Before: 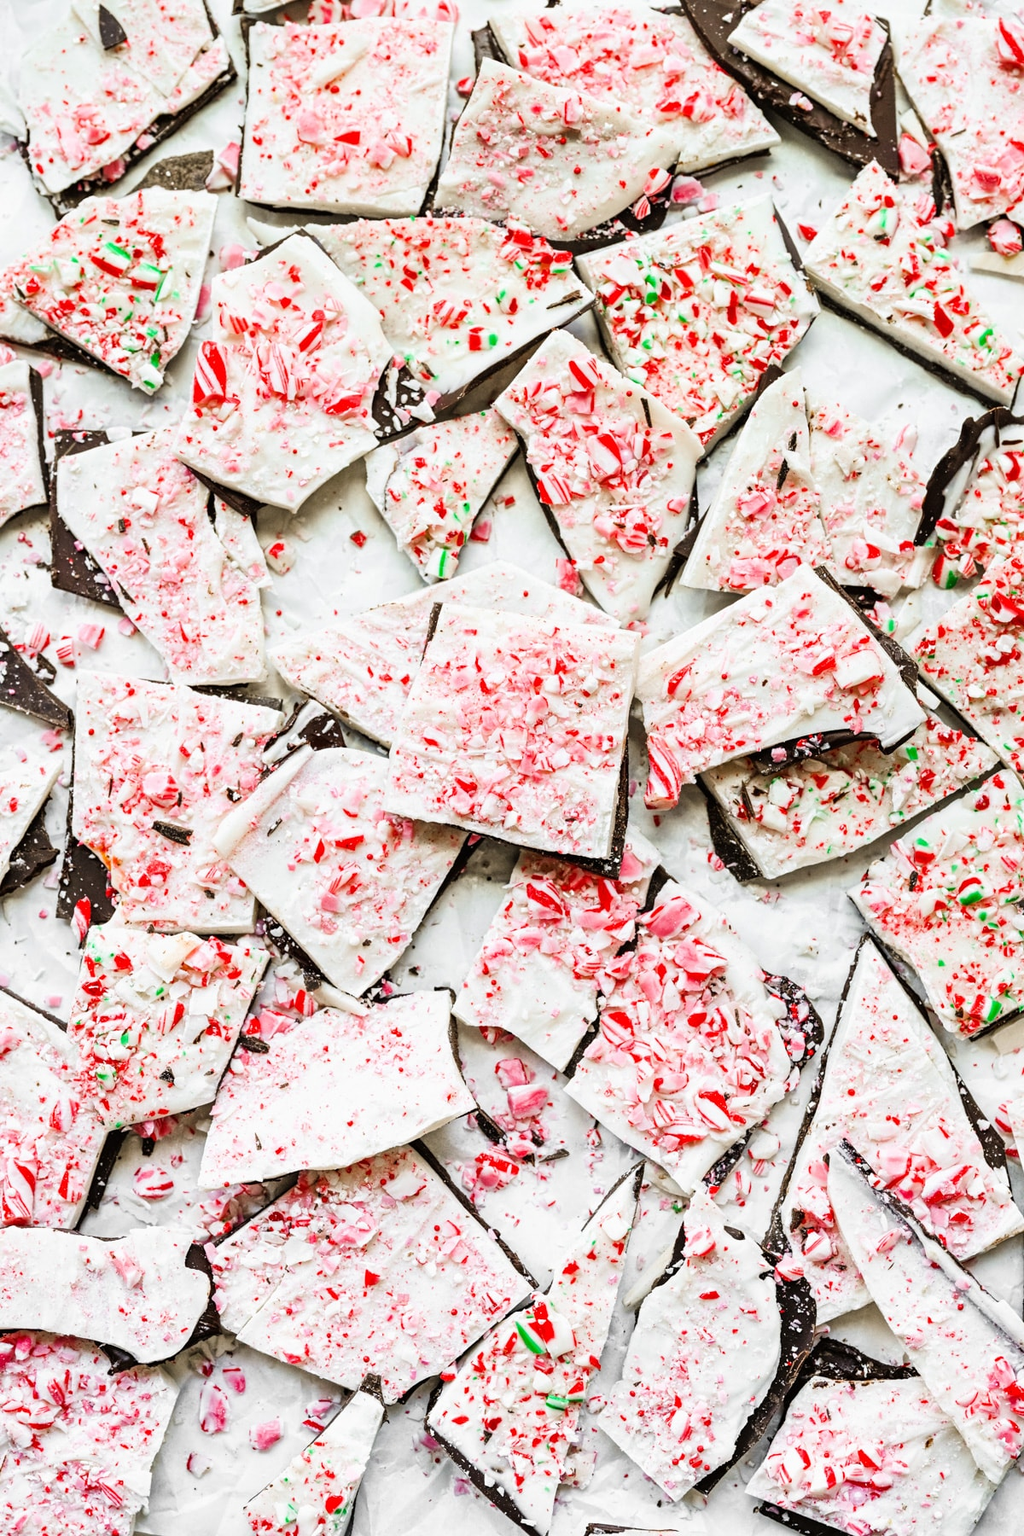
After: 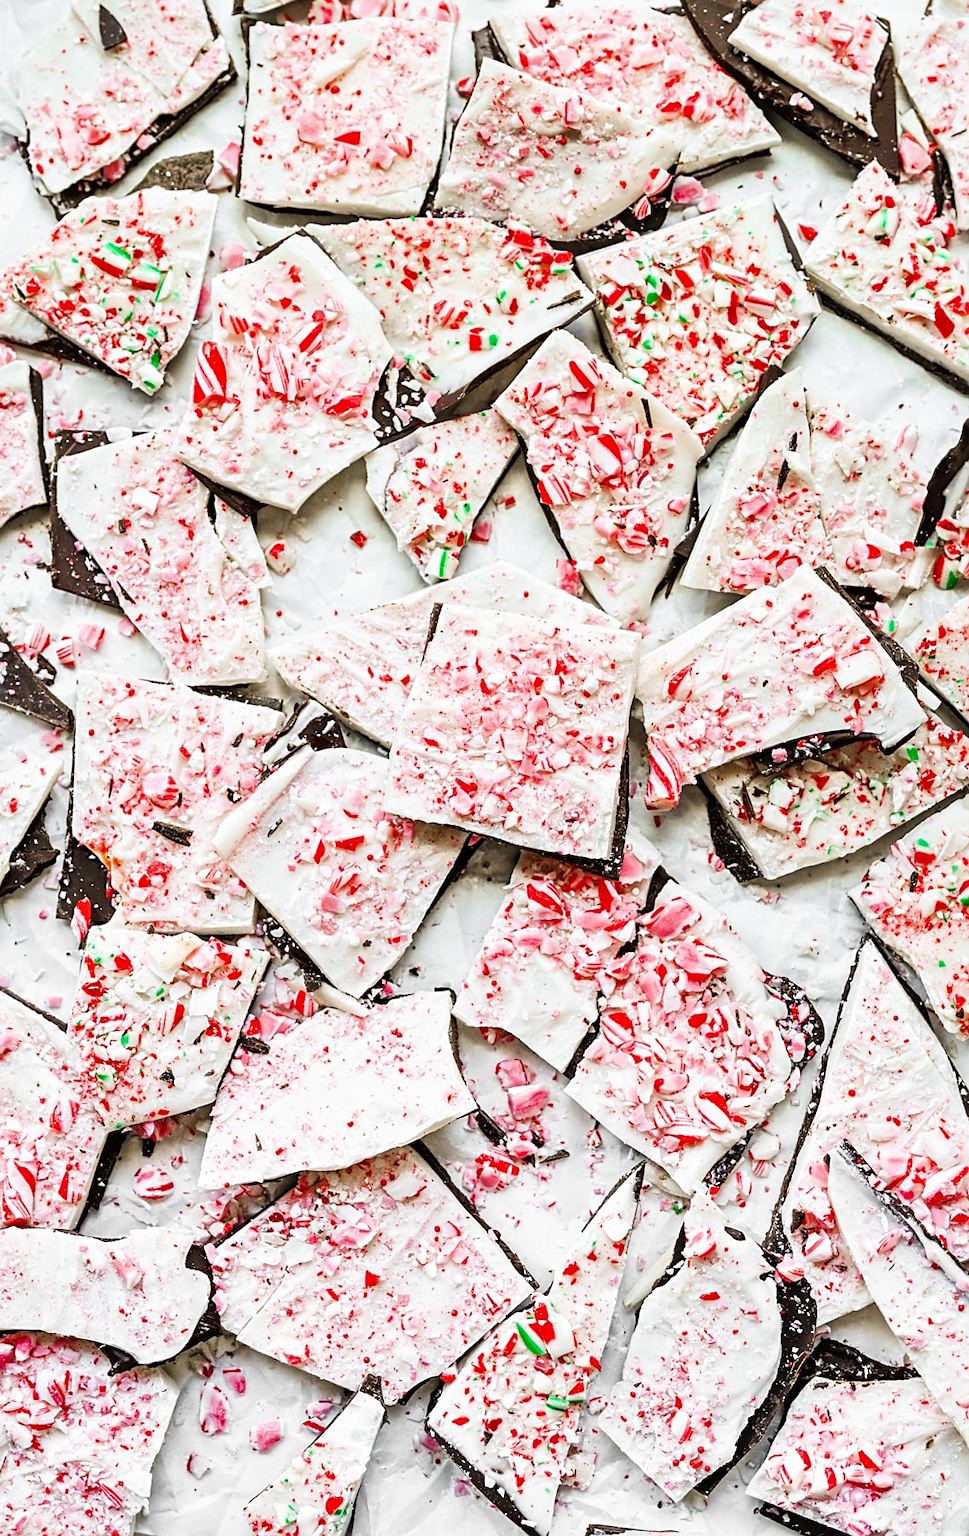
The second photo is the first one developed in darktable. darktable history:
local contrast: mode bilateral grid, contrast 27, coarseness 17, detail 115%, midtone range 0.2
sharpen: radius 1.902, amount 0.4, threshold 1.493
crop and rotate: left 0%, right 5.302%
